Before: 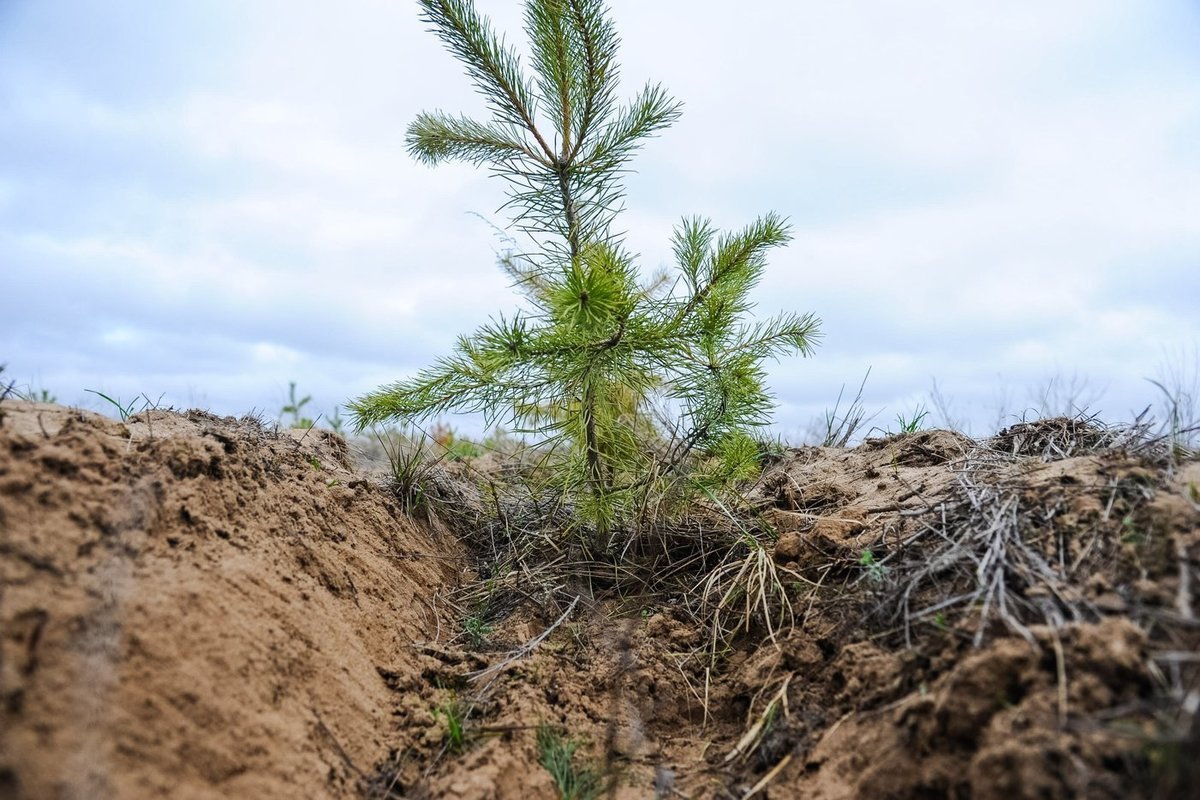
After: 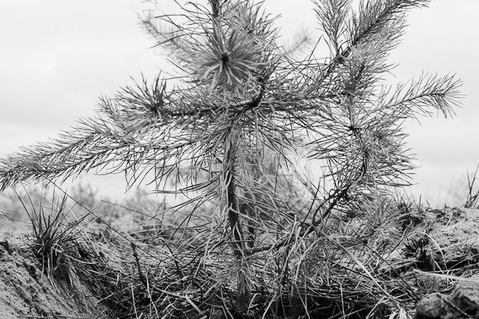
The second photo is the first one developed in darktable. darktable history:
tone curve: curves: ch0 [(0, 0) (0.071, 0.047) (0.266, 0.26) (0.491, 0.552) (0.753, 0.818) (1, 0.983)]; ch1 [(0, 0) (0.346, 0.307) (0.408, 0.369) (0.463, 0.443) (0.482, 0.493) (0.502, 0.5) (0.517, 0.518) (0.546, 0.576) (0.588, 0.643) (0.651, 0.709) (1, 1)]; ch2 [(0, 0) (0.346, 0.34) (0.434, 0.46) (0.485, 0.494) (0.5, 0.494) (0.517, 0.503) (0.535, 0.545) (0.583, 0.634) (0.625, 0.686) (1, 1)], color space Lab, independent channels, preserve colors none
monochrome: size 3.1
crop: left 30%, top 30%, right 30%, bottom 30%
contrast brightness saturation: saturation -0.05
